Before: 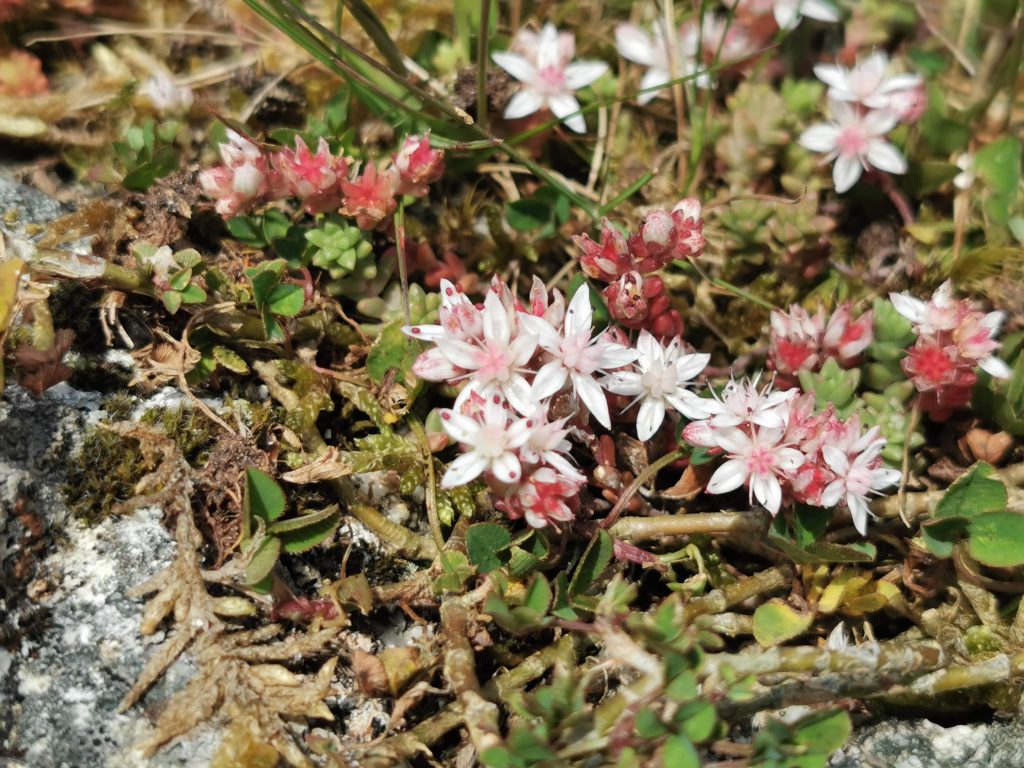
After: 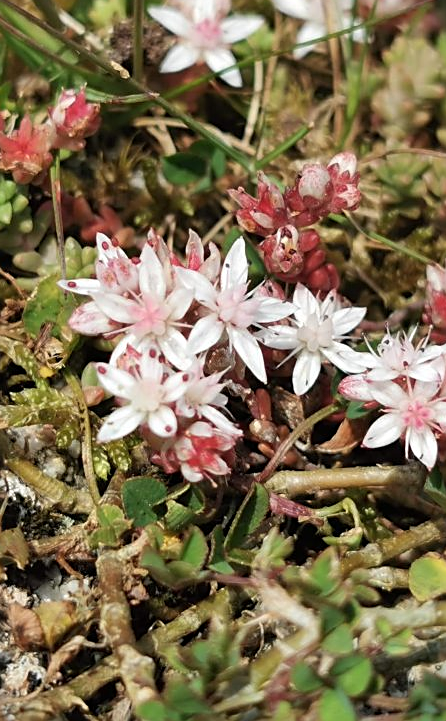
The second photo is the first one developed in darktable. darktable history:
sharpen: on, module defaults
crop: left 33.682%, top 6.007%, right 22.712%
